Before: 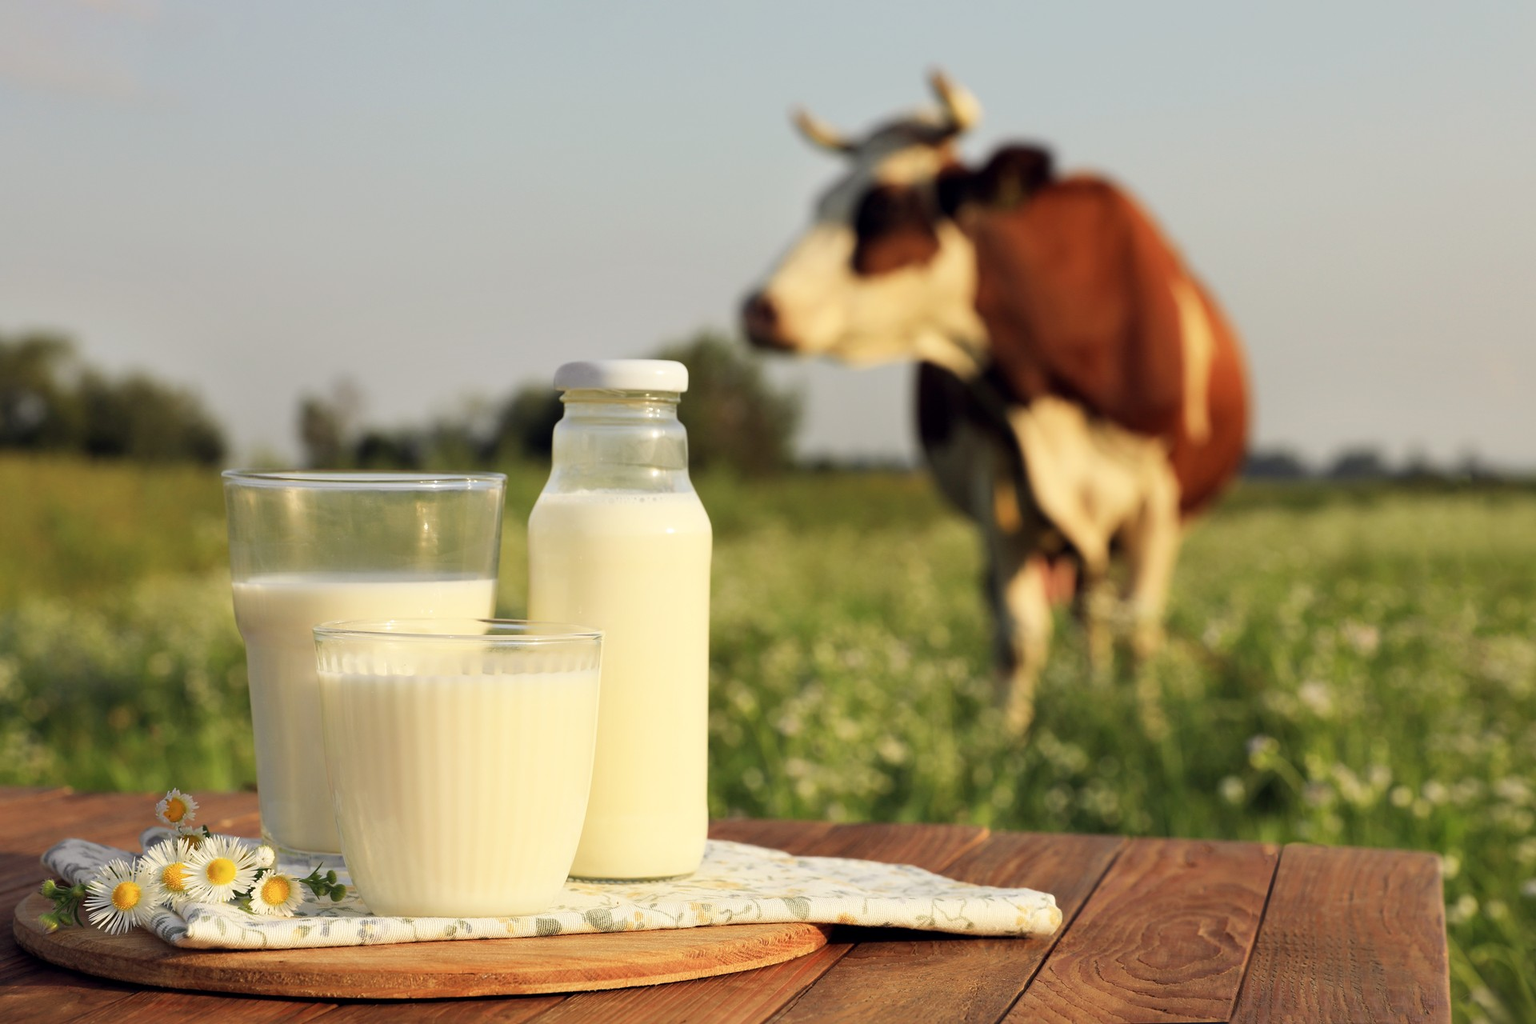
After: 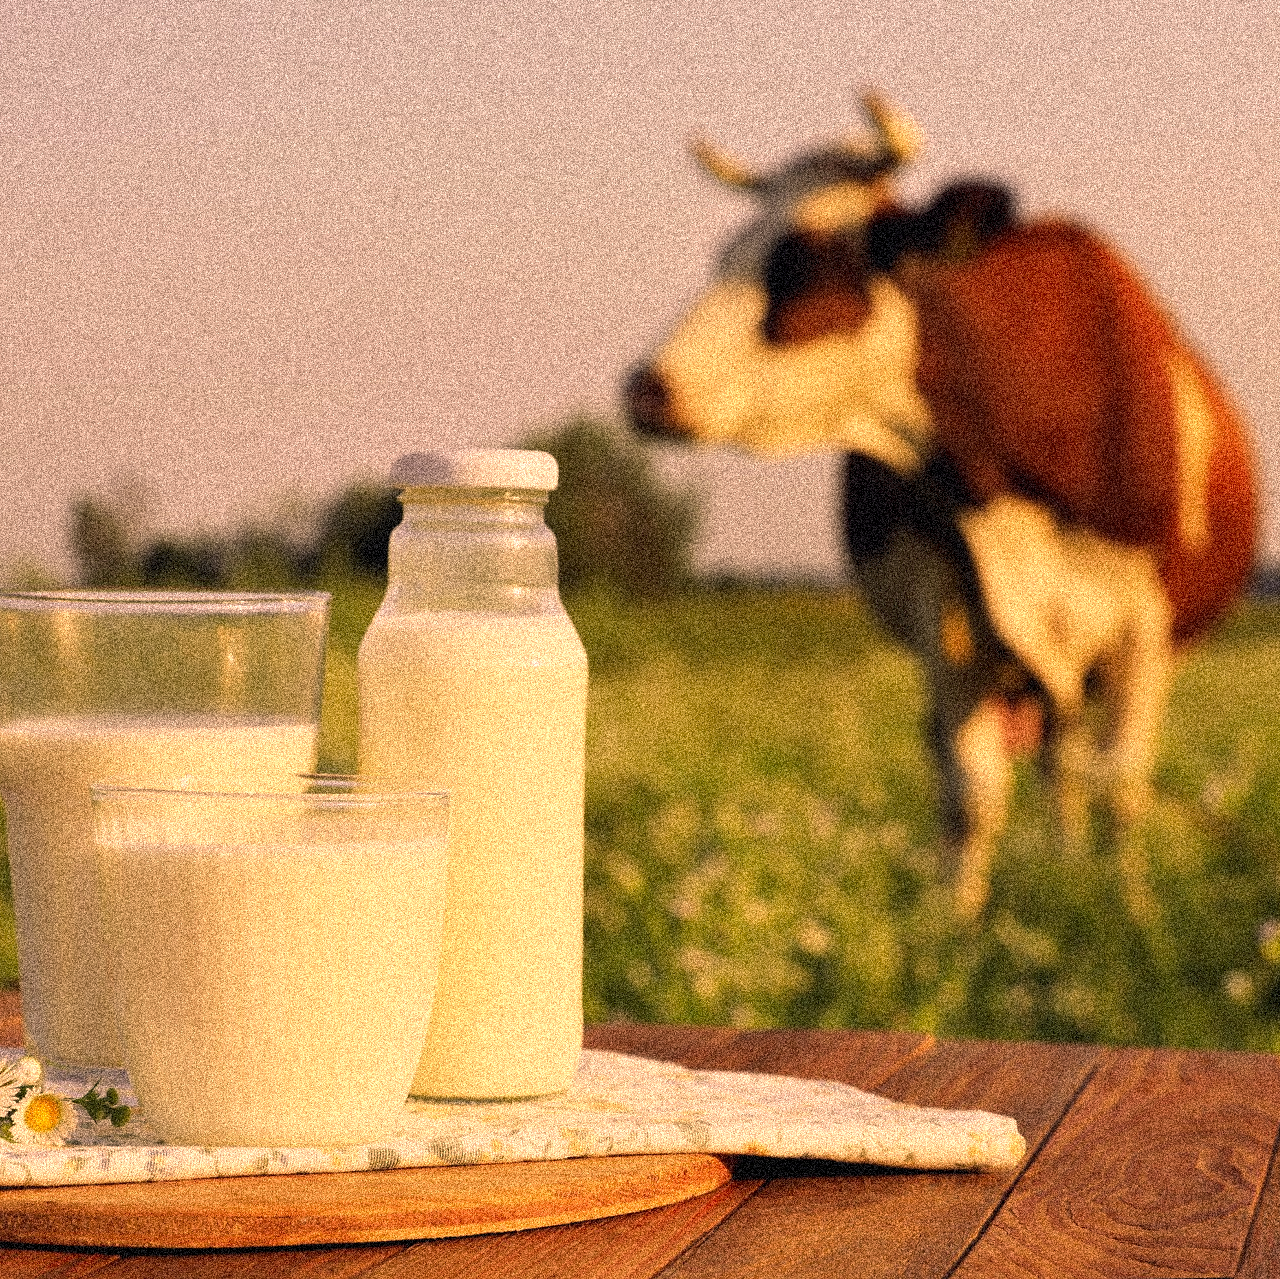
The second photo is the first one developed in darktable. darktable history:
color correction: highlights a* 21.88, highlights b* 22.25
crop and rotate: left 15.754%, right 17.579%
grain: coarseness 3.75 ISO, strength 100%, mid-tones bias 0%
